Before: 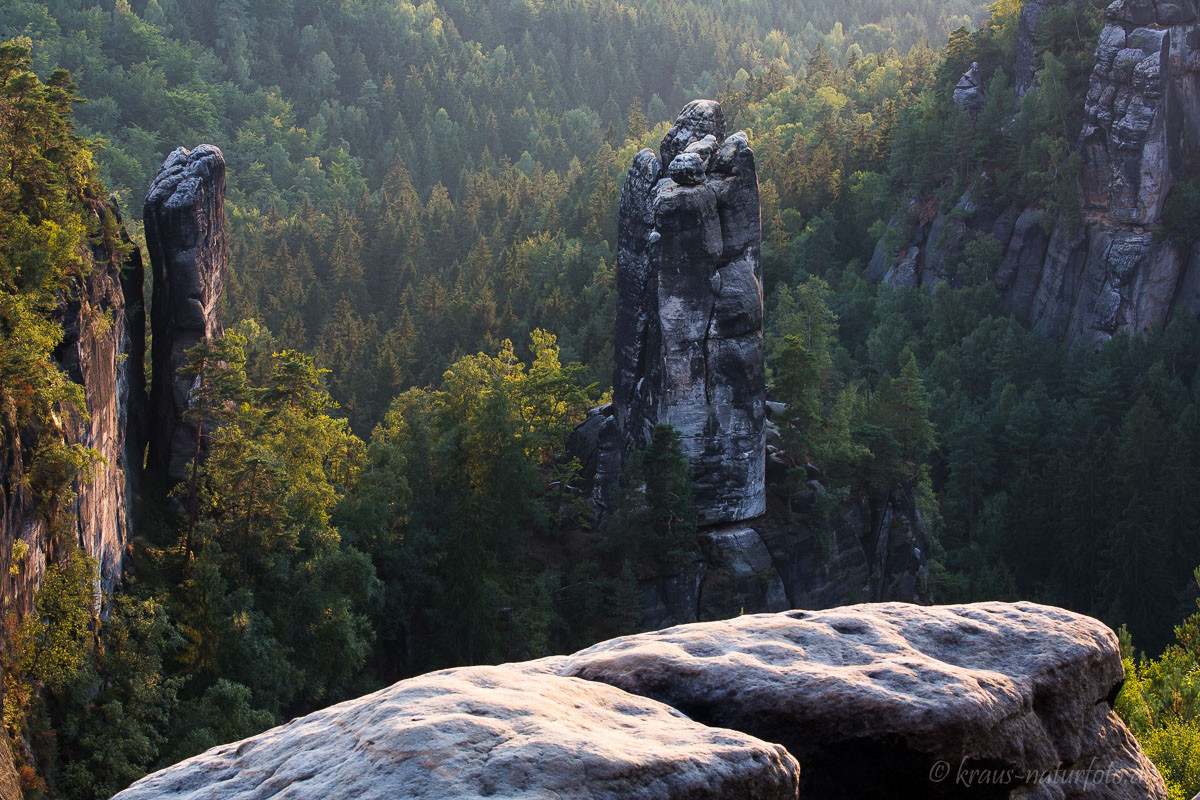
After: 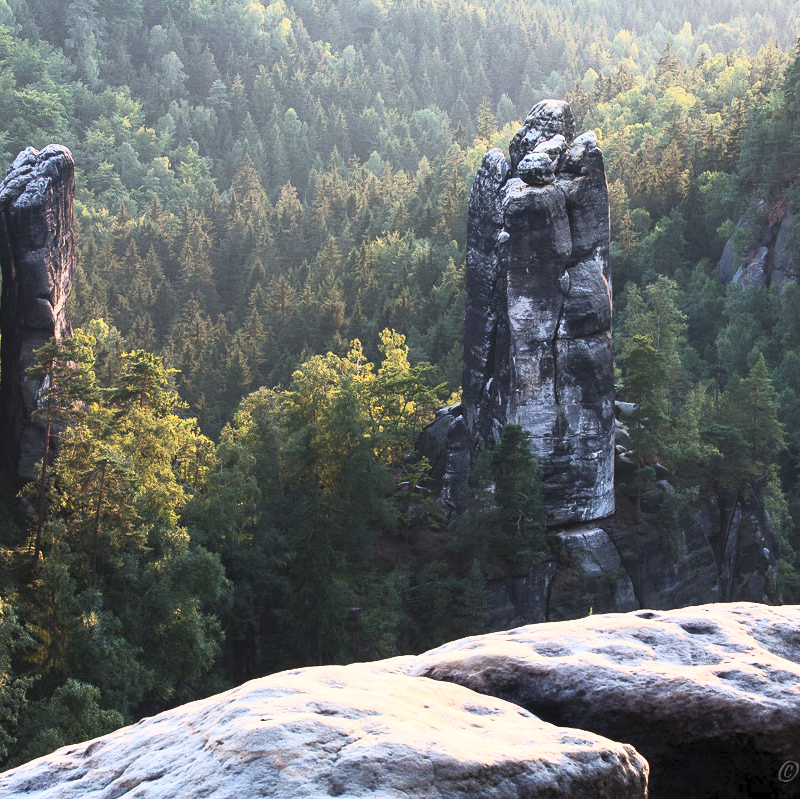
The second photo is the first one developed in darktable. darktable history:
contrast brightness saturation: contrast 0.395, brightness 0.52
crop and rotate: left 12.666%, right 20.619%
